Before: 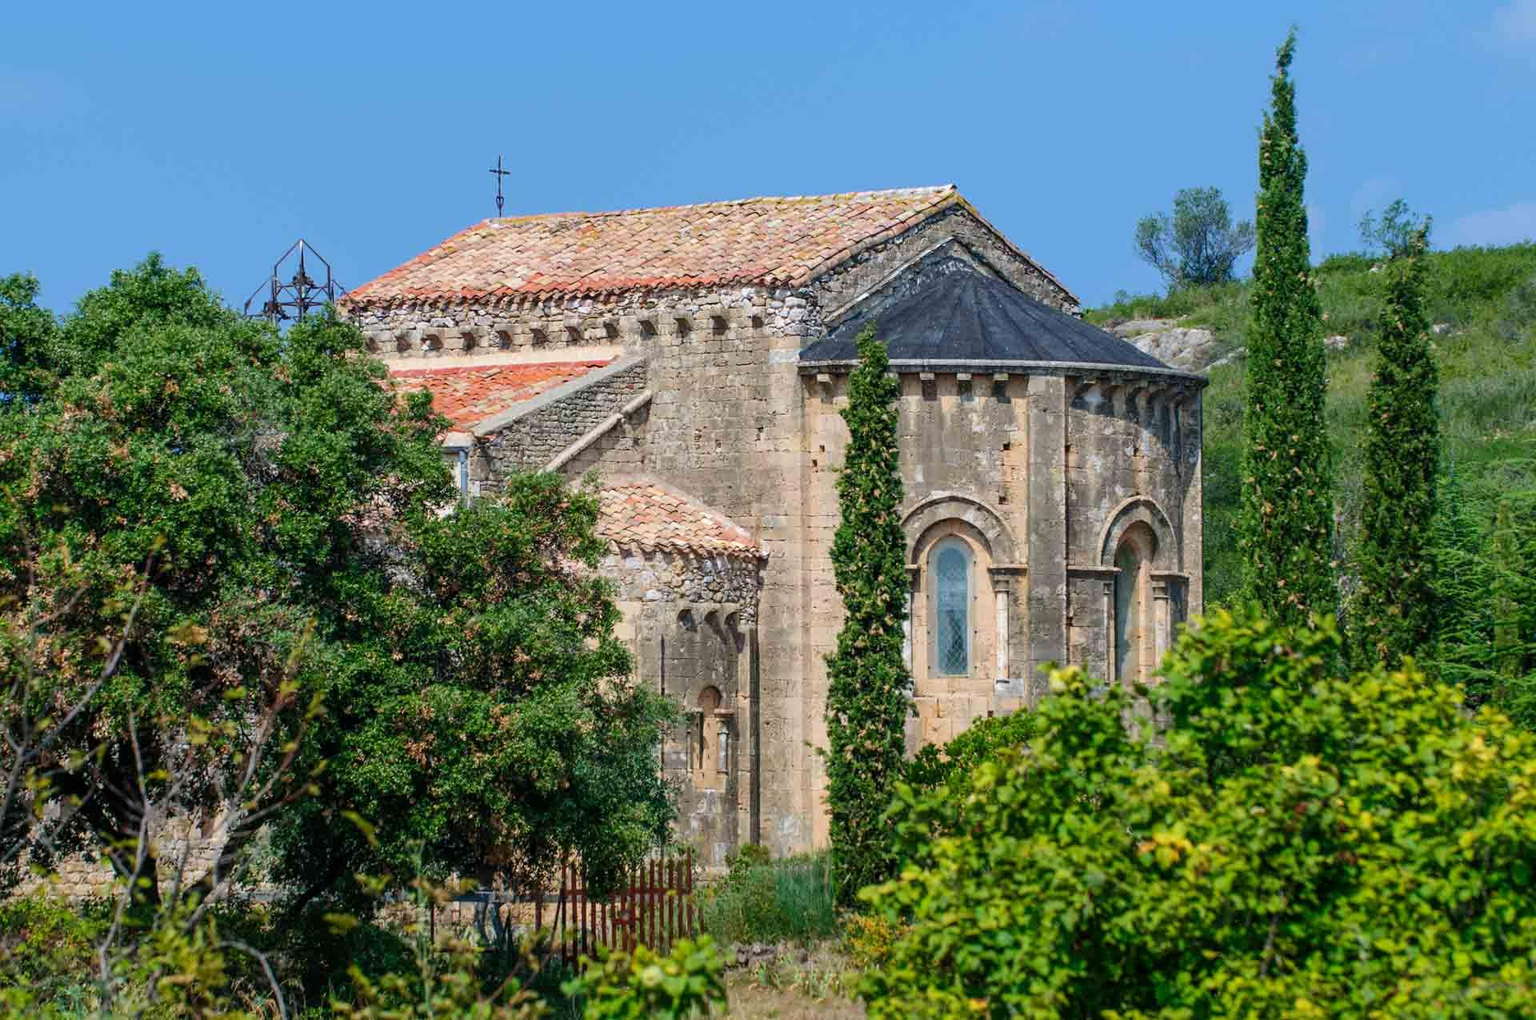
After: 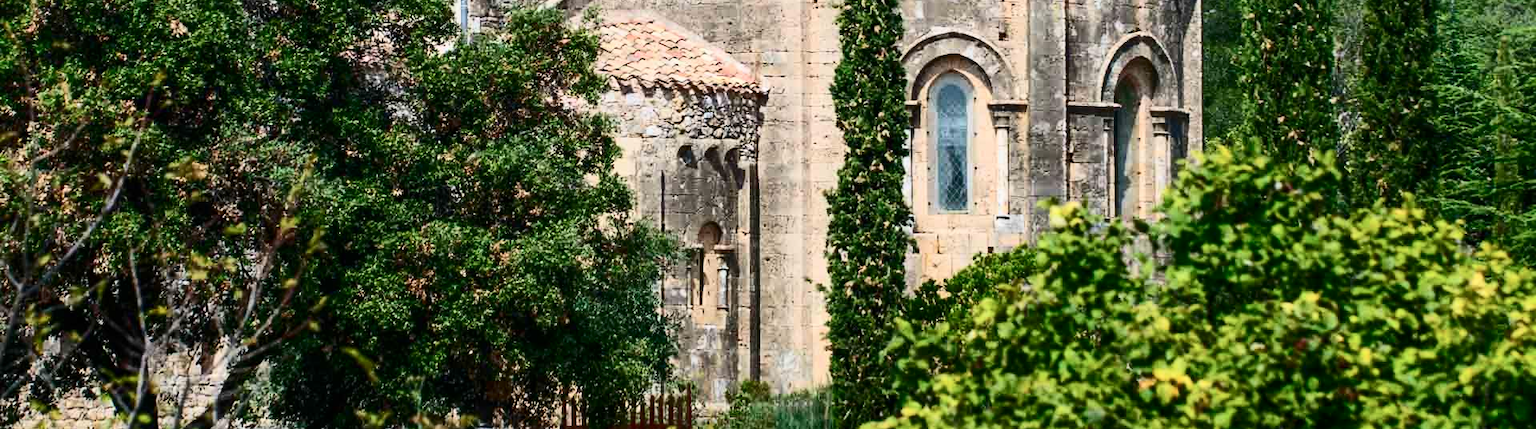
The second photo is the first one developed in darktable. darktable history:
exposure: exposure -0.177 EV, compensate highlight preservation false
contrast brightness saturation: contrast 0.39, brightness 0.1
crop: top 45.551%, bottom 12.262%
